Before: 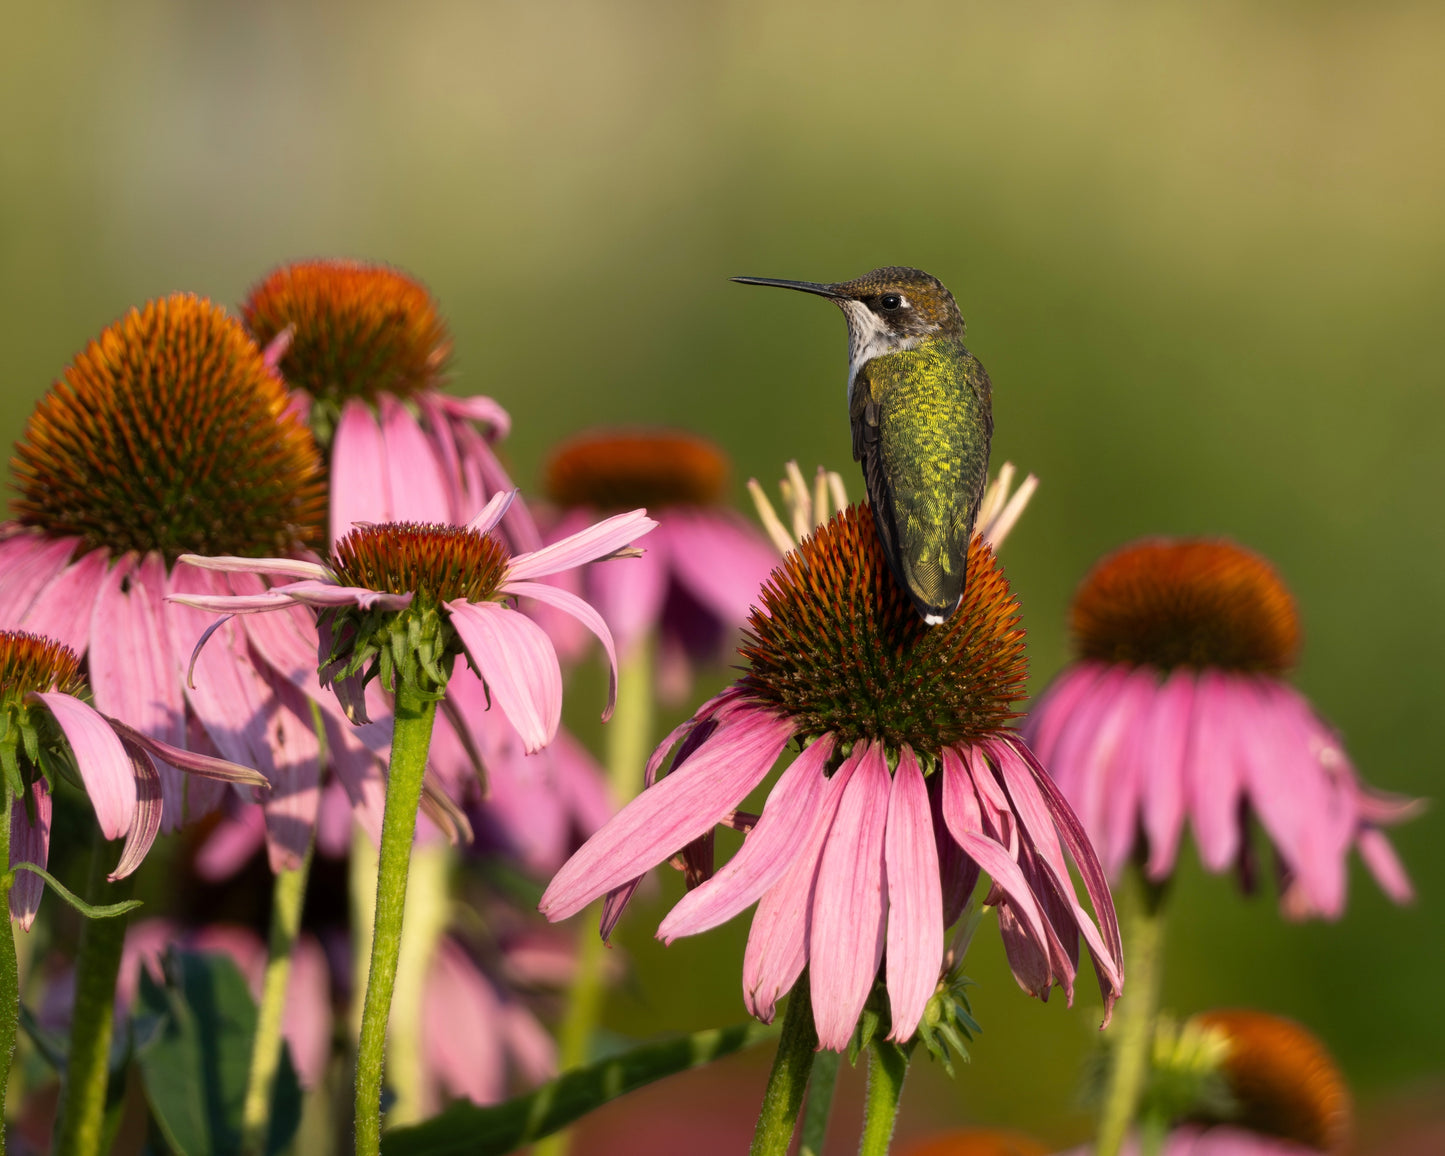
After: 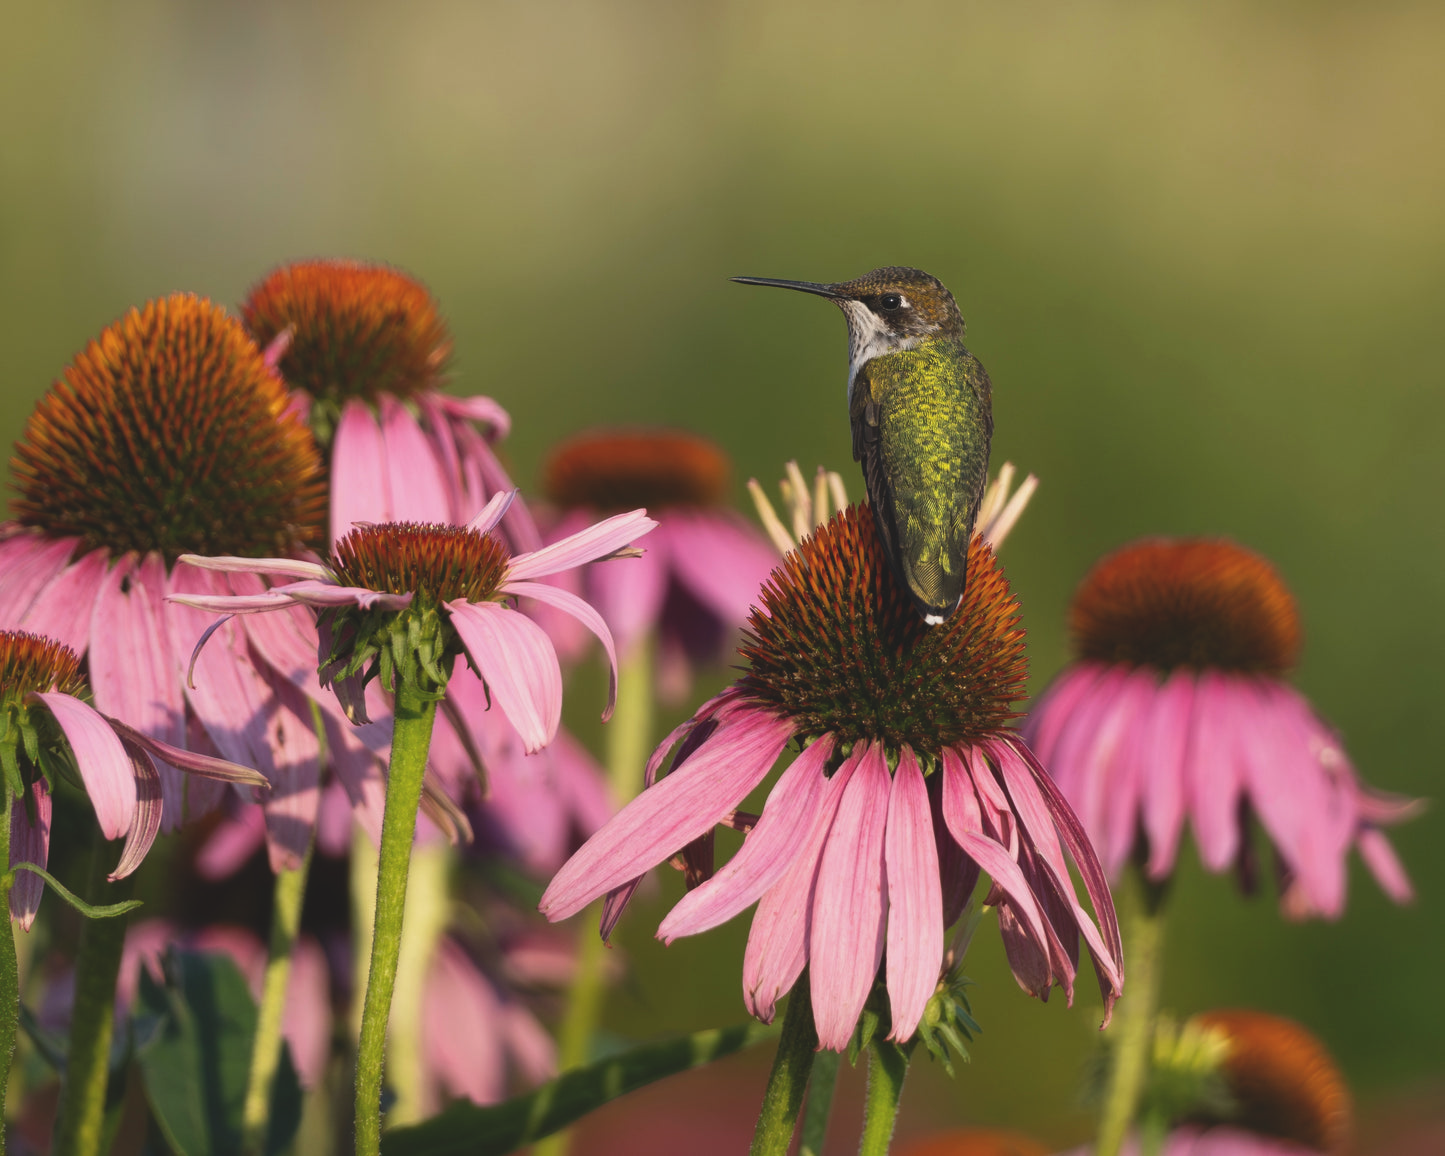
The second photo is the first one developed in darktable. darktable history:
exposure: black level correction -0.014, exposure -0.191 EV, compensate highlight preservation false
